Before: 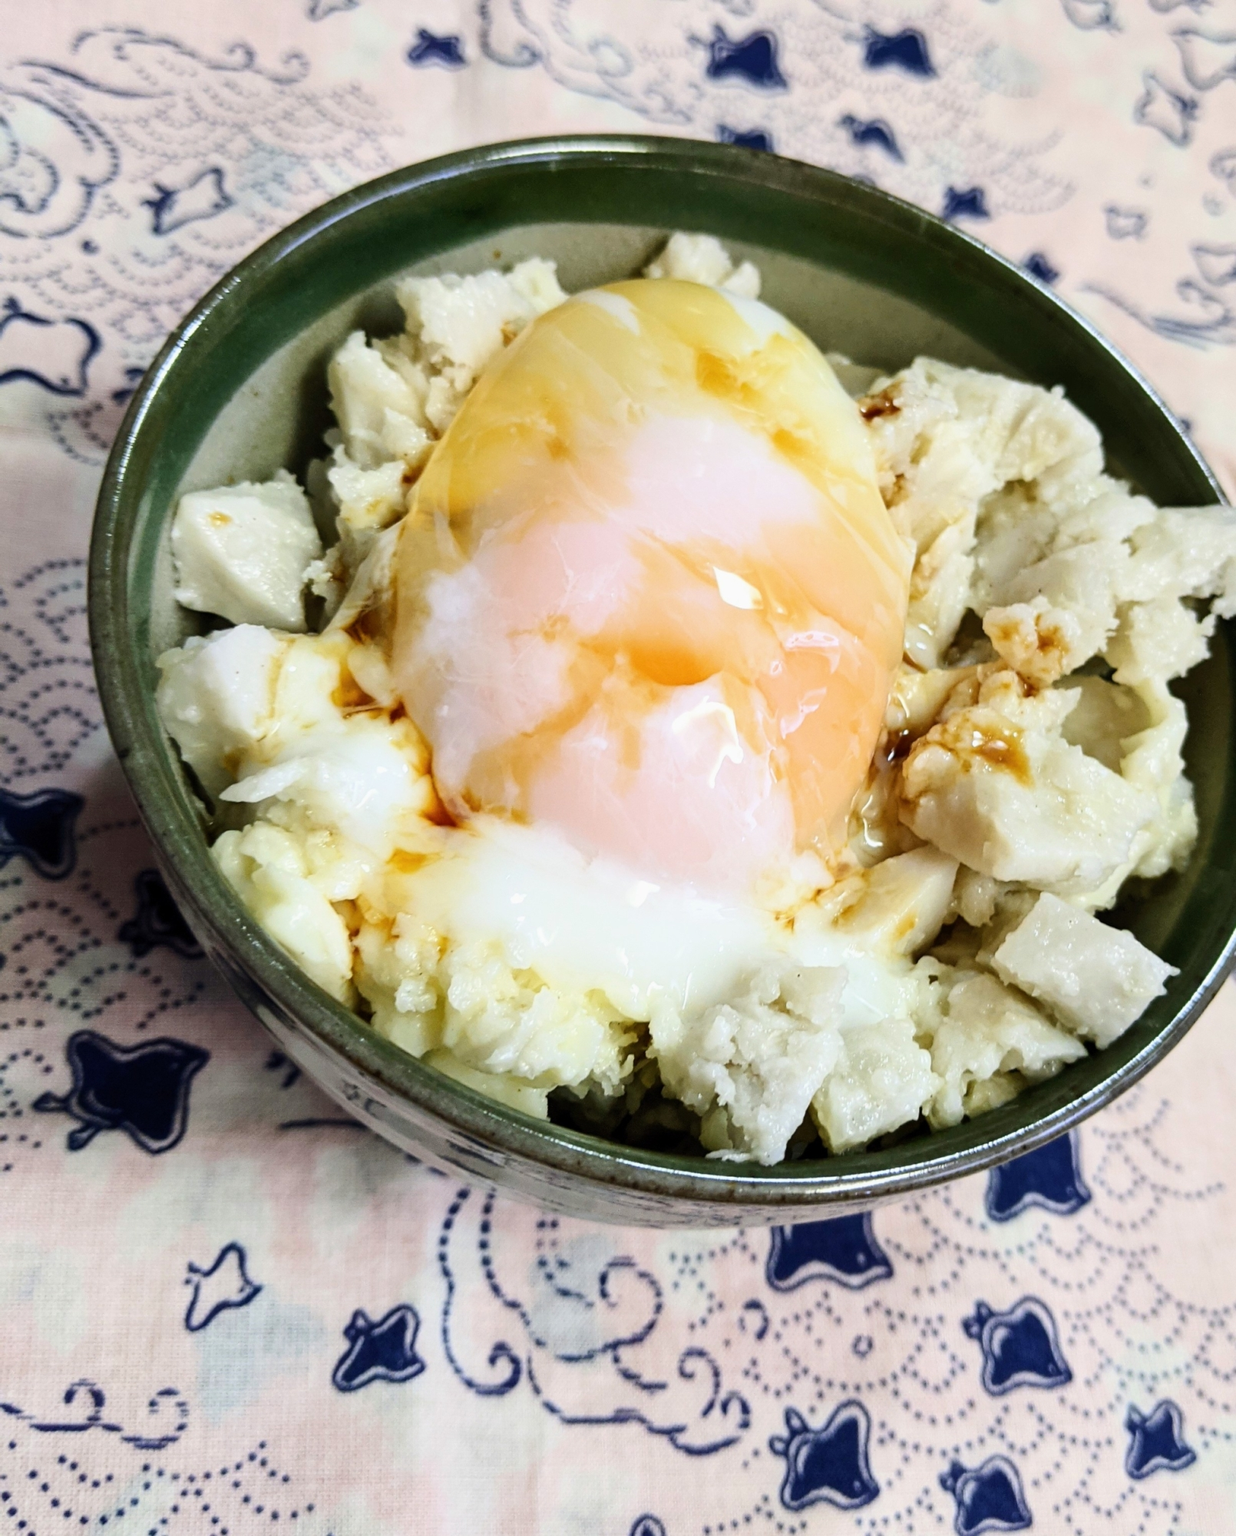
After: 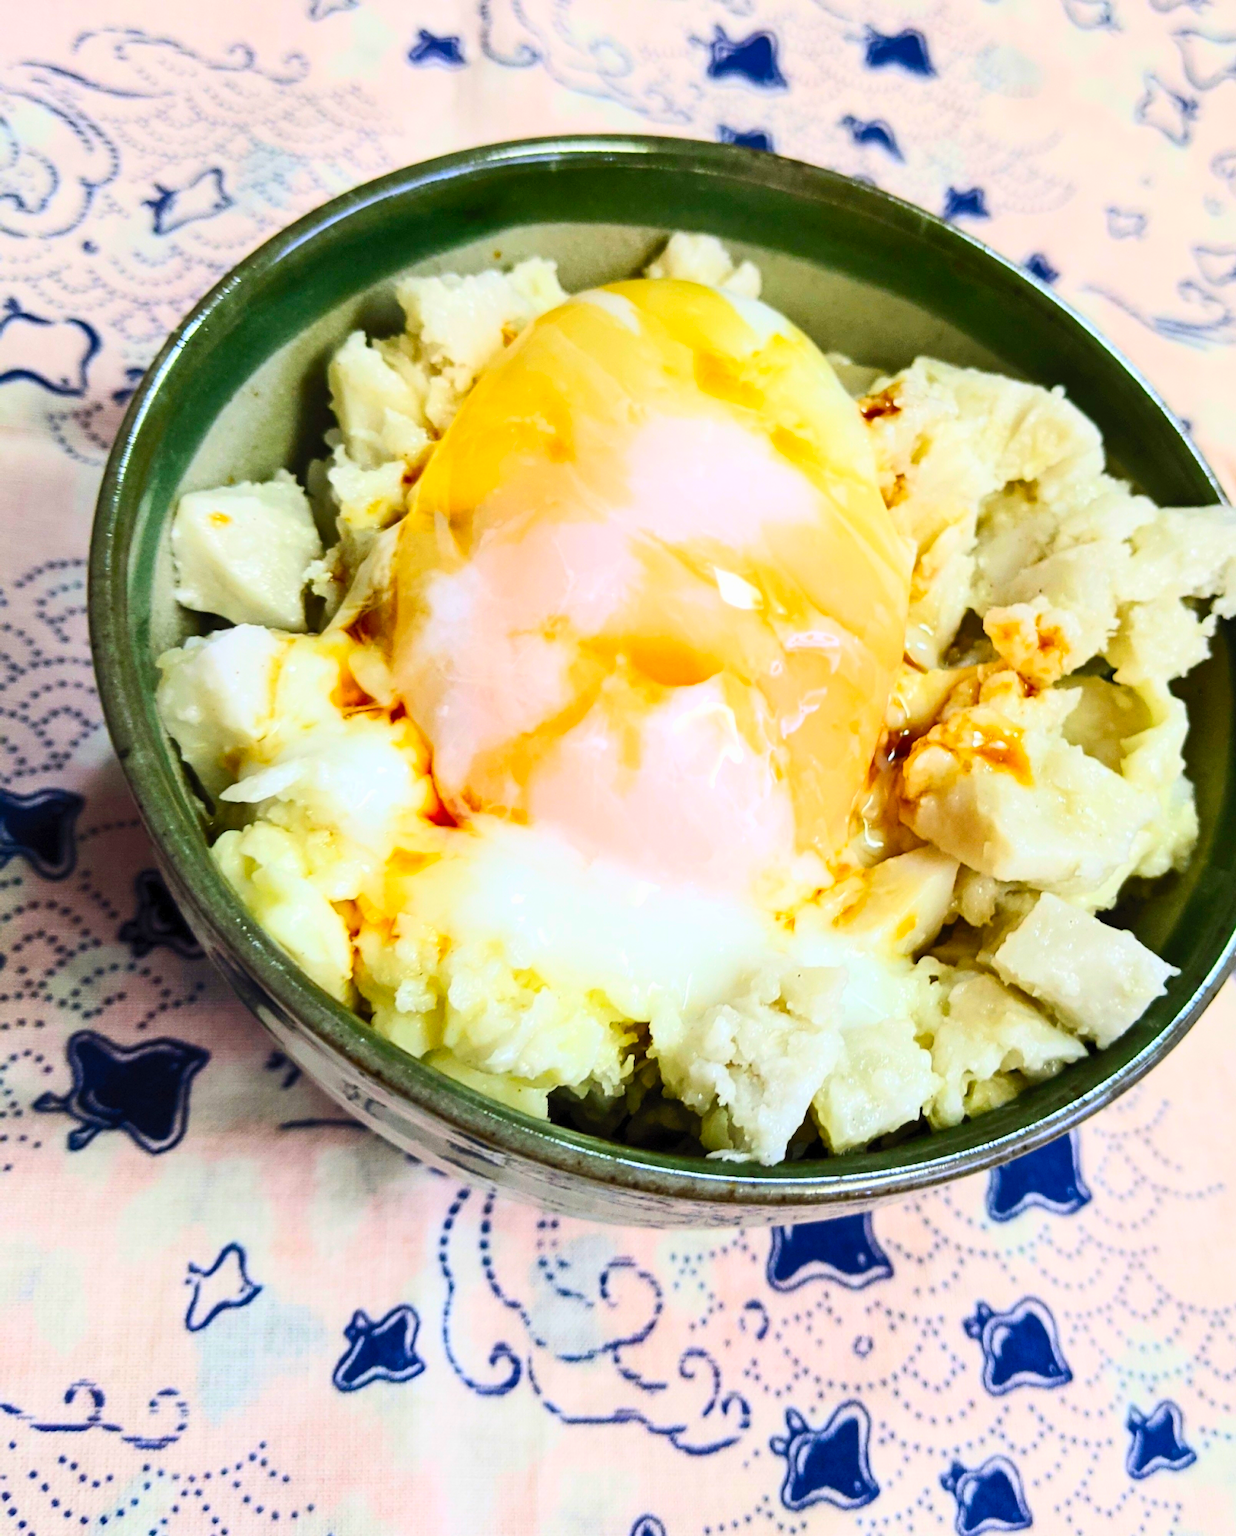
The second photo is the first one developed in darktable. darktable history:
contrast brightness saturation: contrast 0.203, brightness 0.205, saturation 0.795
